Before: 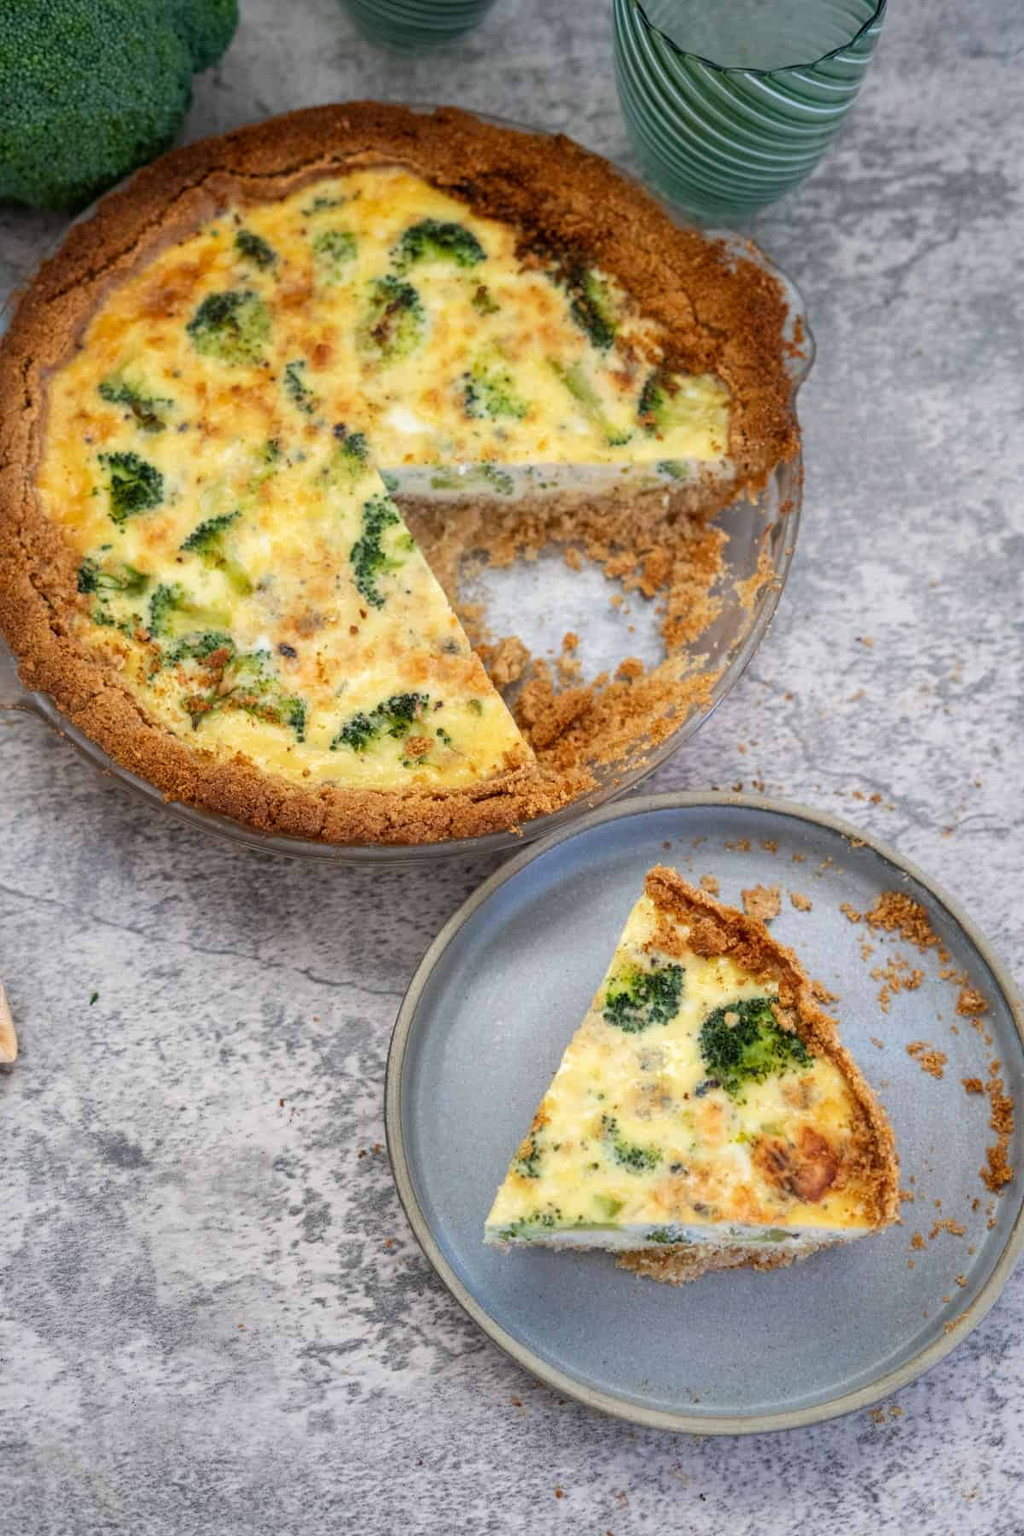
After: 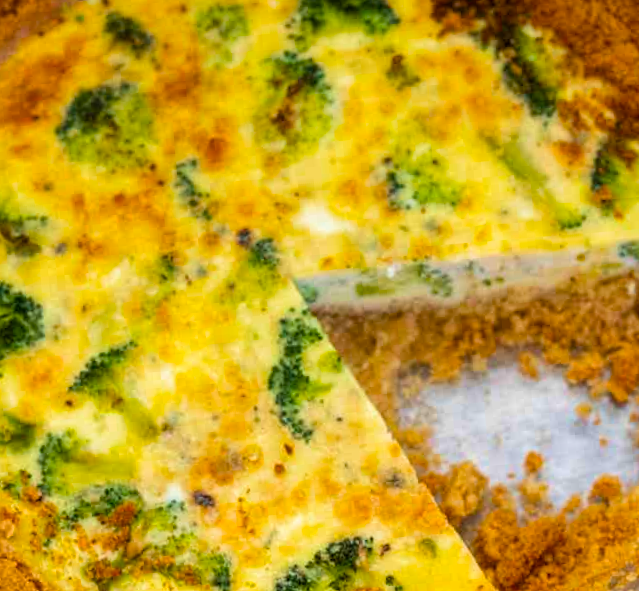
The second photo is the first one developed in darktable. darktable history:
velvia: on, module defaults
rotate and perspective: rotation -4.57°, crop left 0.054, crop right 0.944, crop top 0.087, crop bottom 0.914
color balance rgb: linear chroma grading › global chroma 15%, perceptual saturation grading › global saturation 30%
crop: left 10.121%, top 10.631%, right 36.218%, bottom 51.526%
